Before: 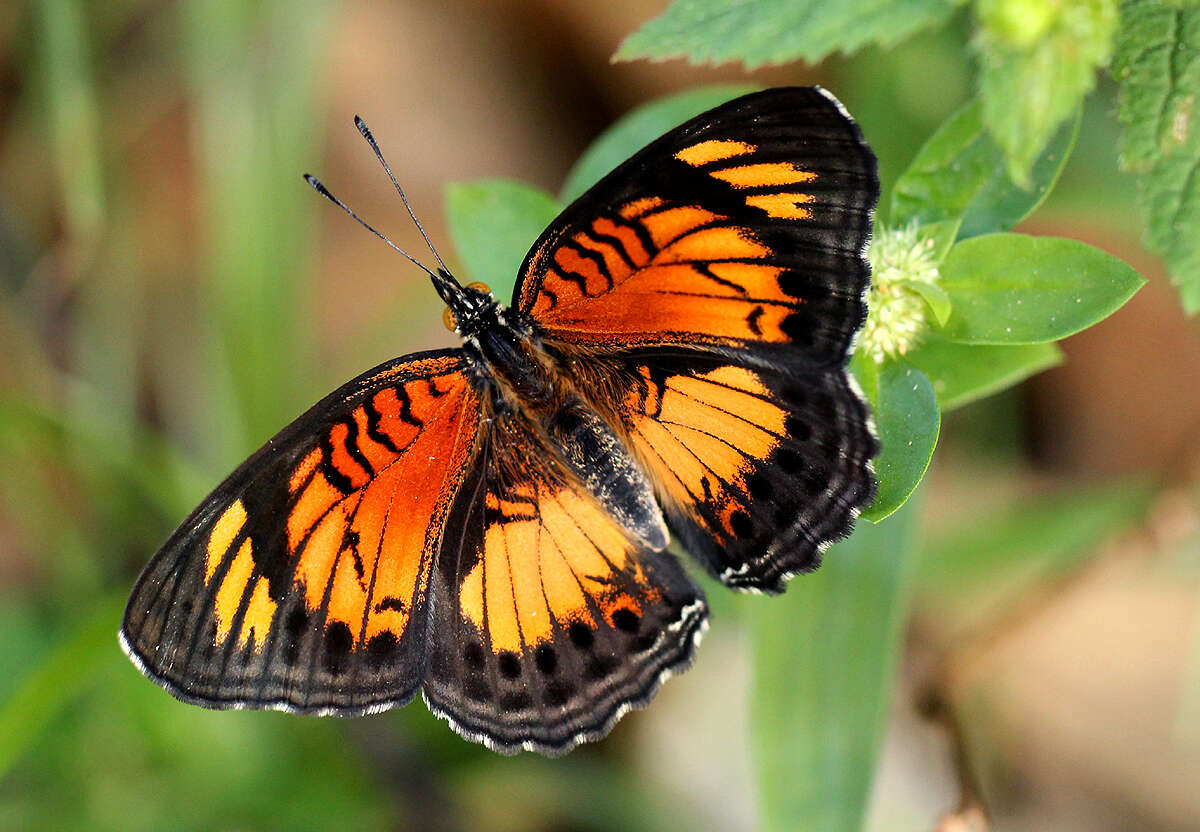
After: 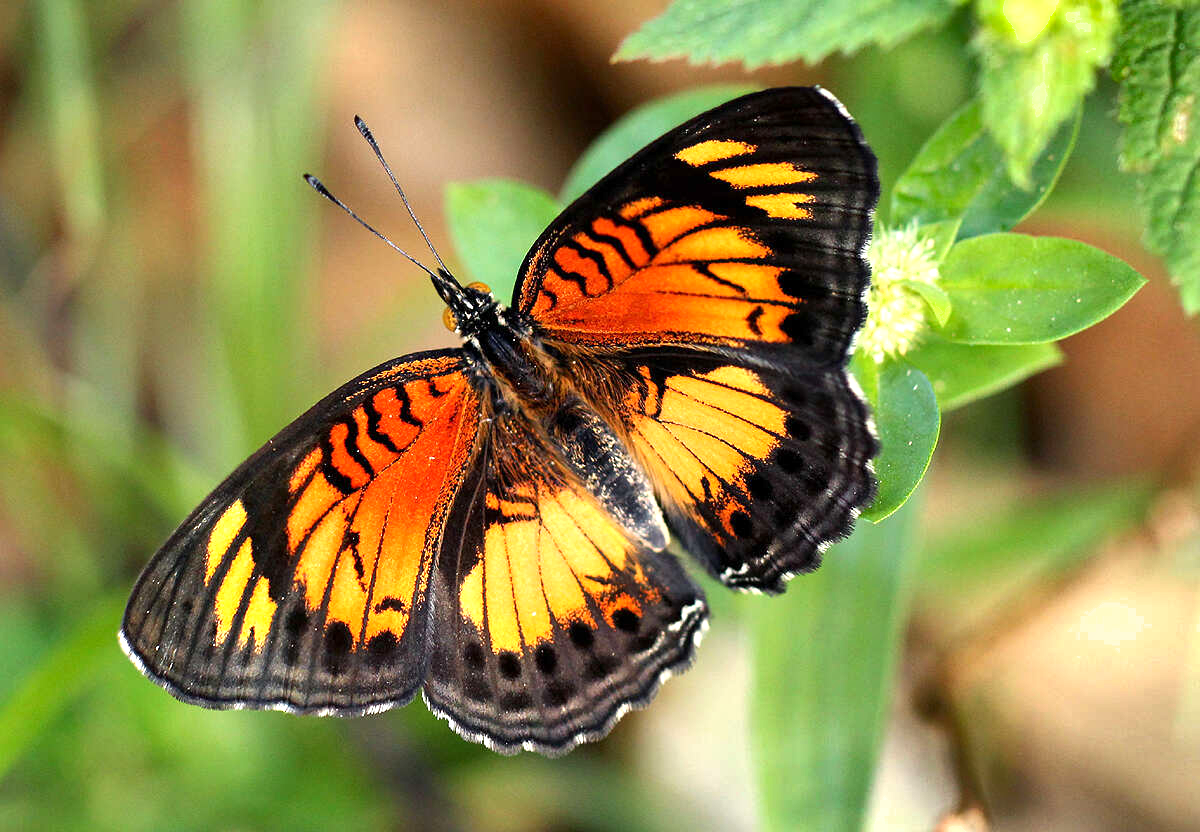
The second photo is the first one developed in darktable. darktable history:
shadows and highlights: radius 109.39, shadows 23.43, highlights -58.15, low approximation 0.01, soften with gaussian
exposure: exposure 0.606 EV, compensate highlight preservation false
